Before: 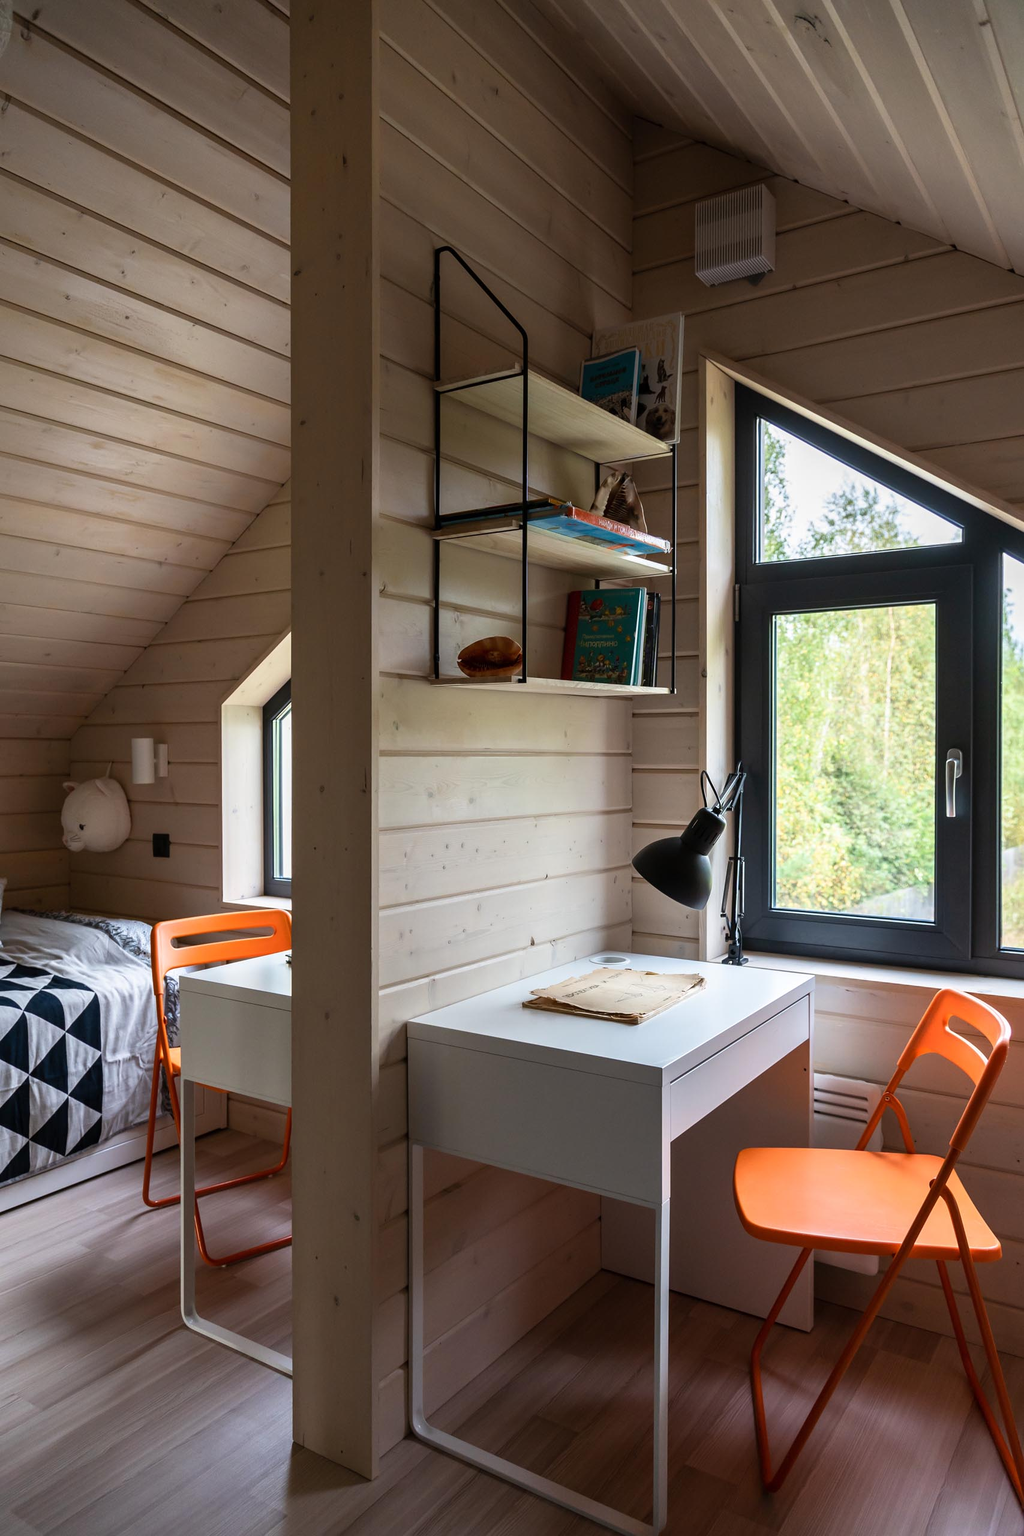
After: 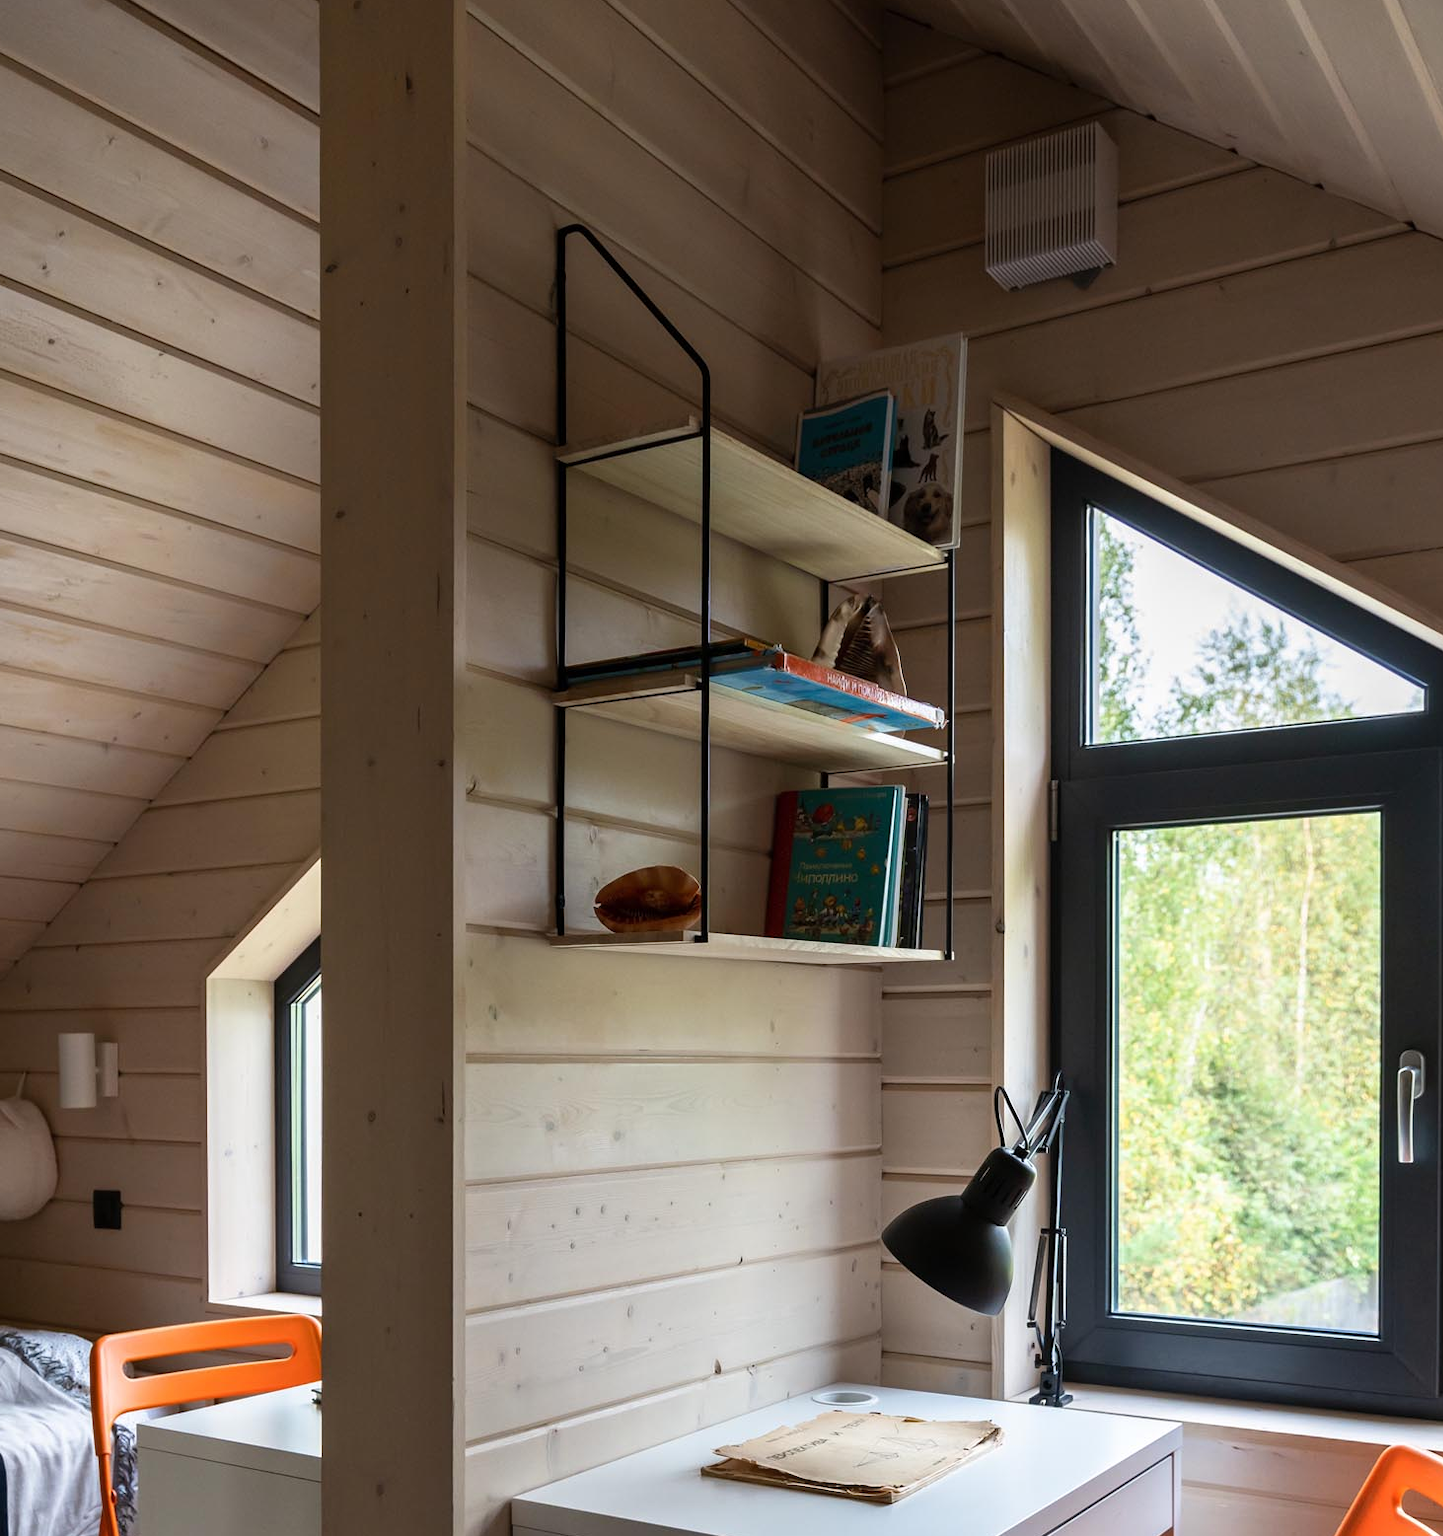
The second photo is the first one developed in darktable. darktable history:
crop and rotate: left 9.417%, top 7.17%, right 4.824%, bottom 31.993%
